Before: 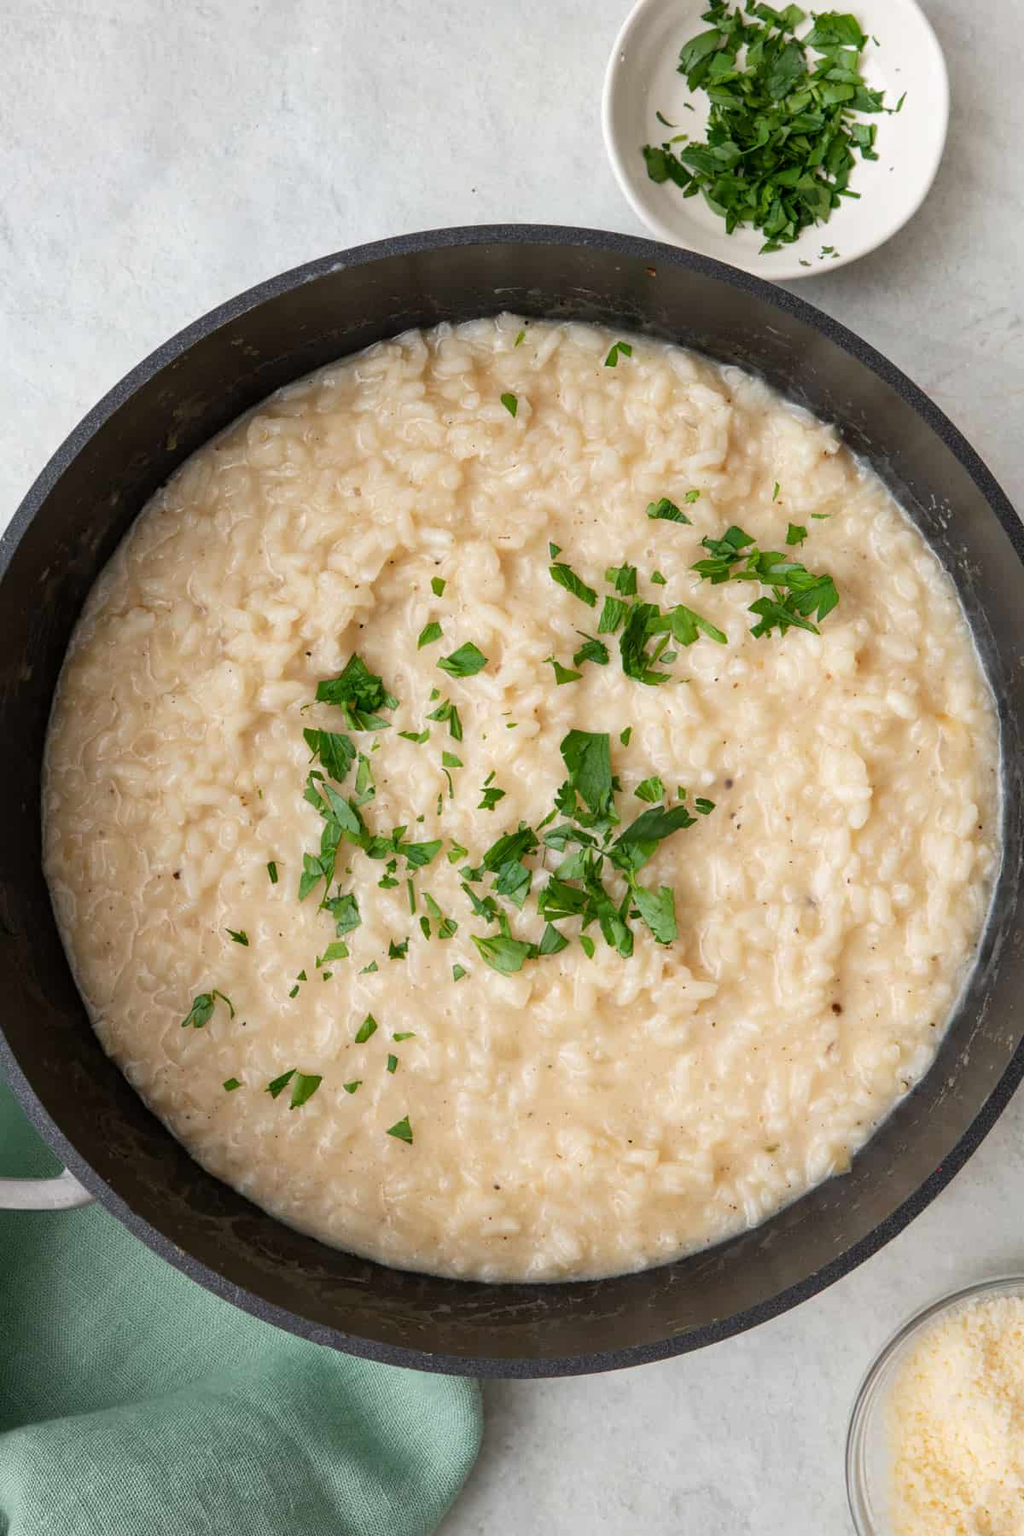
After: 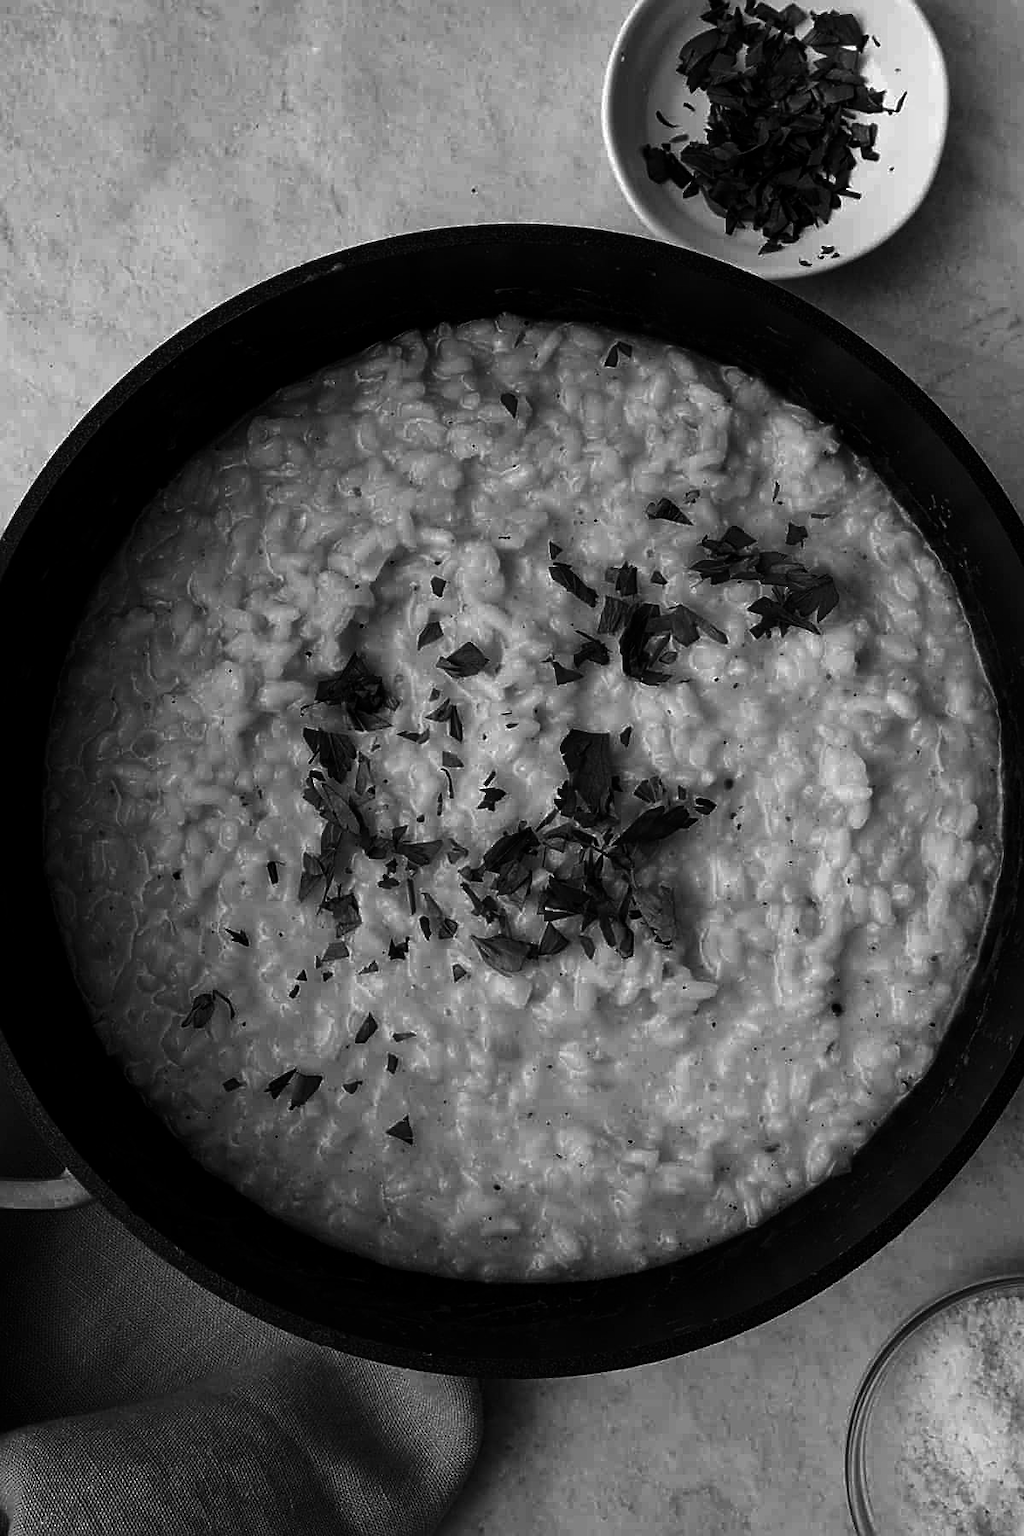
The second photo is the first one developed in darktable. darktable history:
sharpen: on, module defaults
contrast brightness saturation: contrast 0.016, brightness -0.991, saturation -1
